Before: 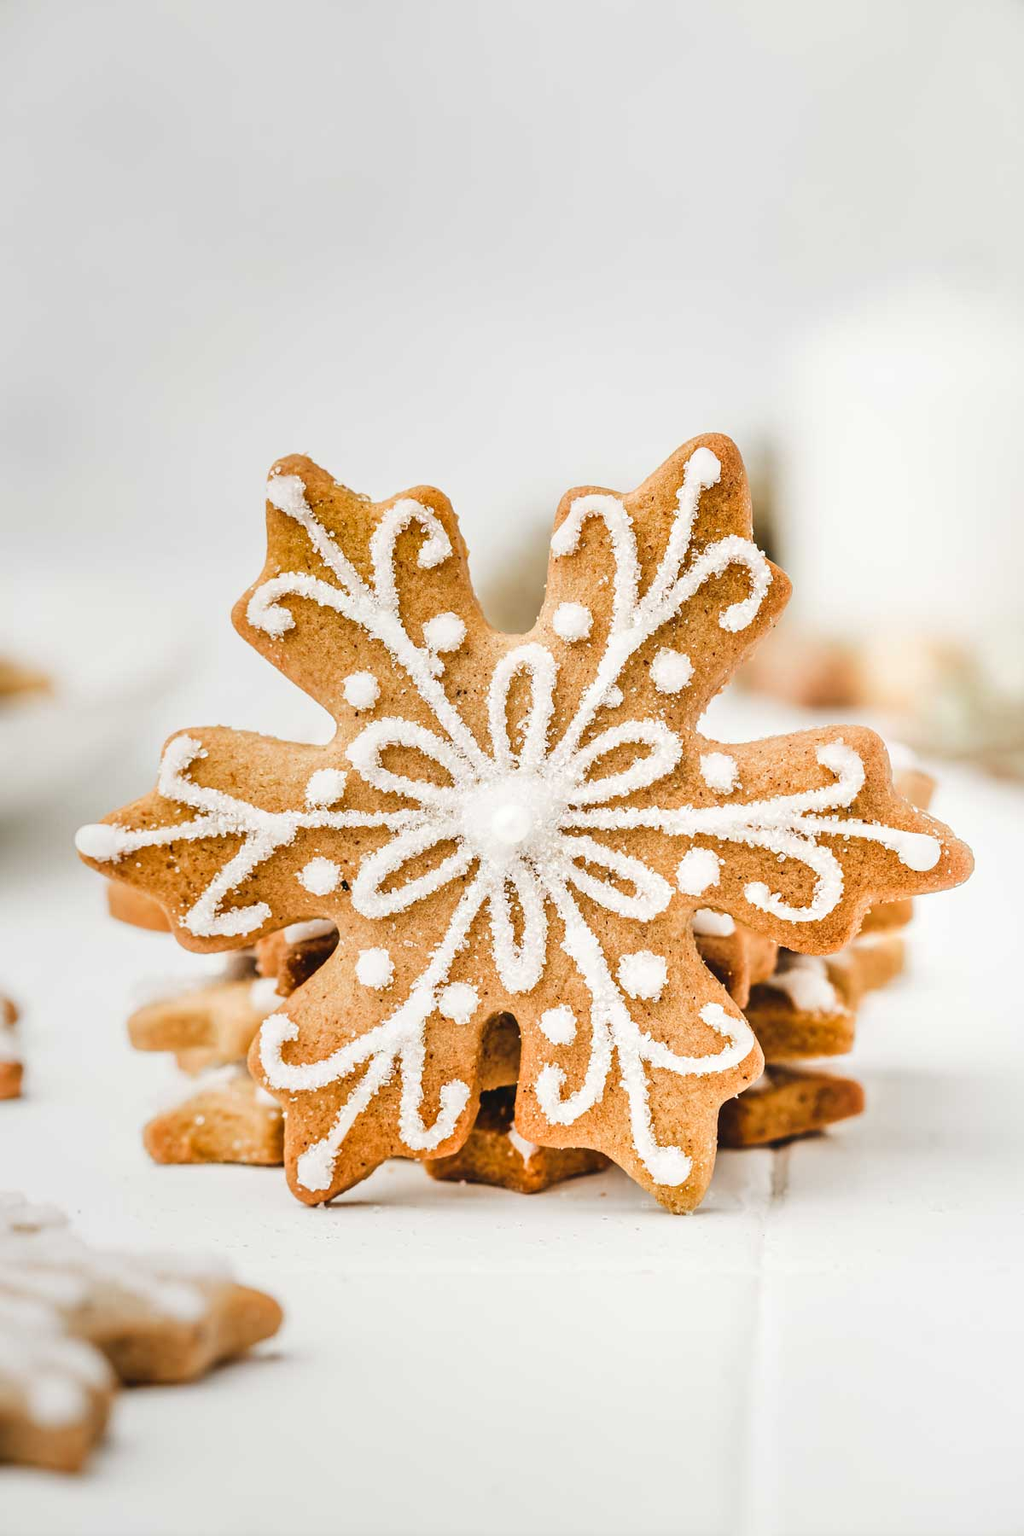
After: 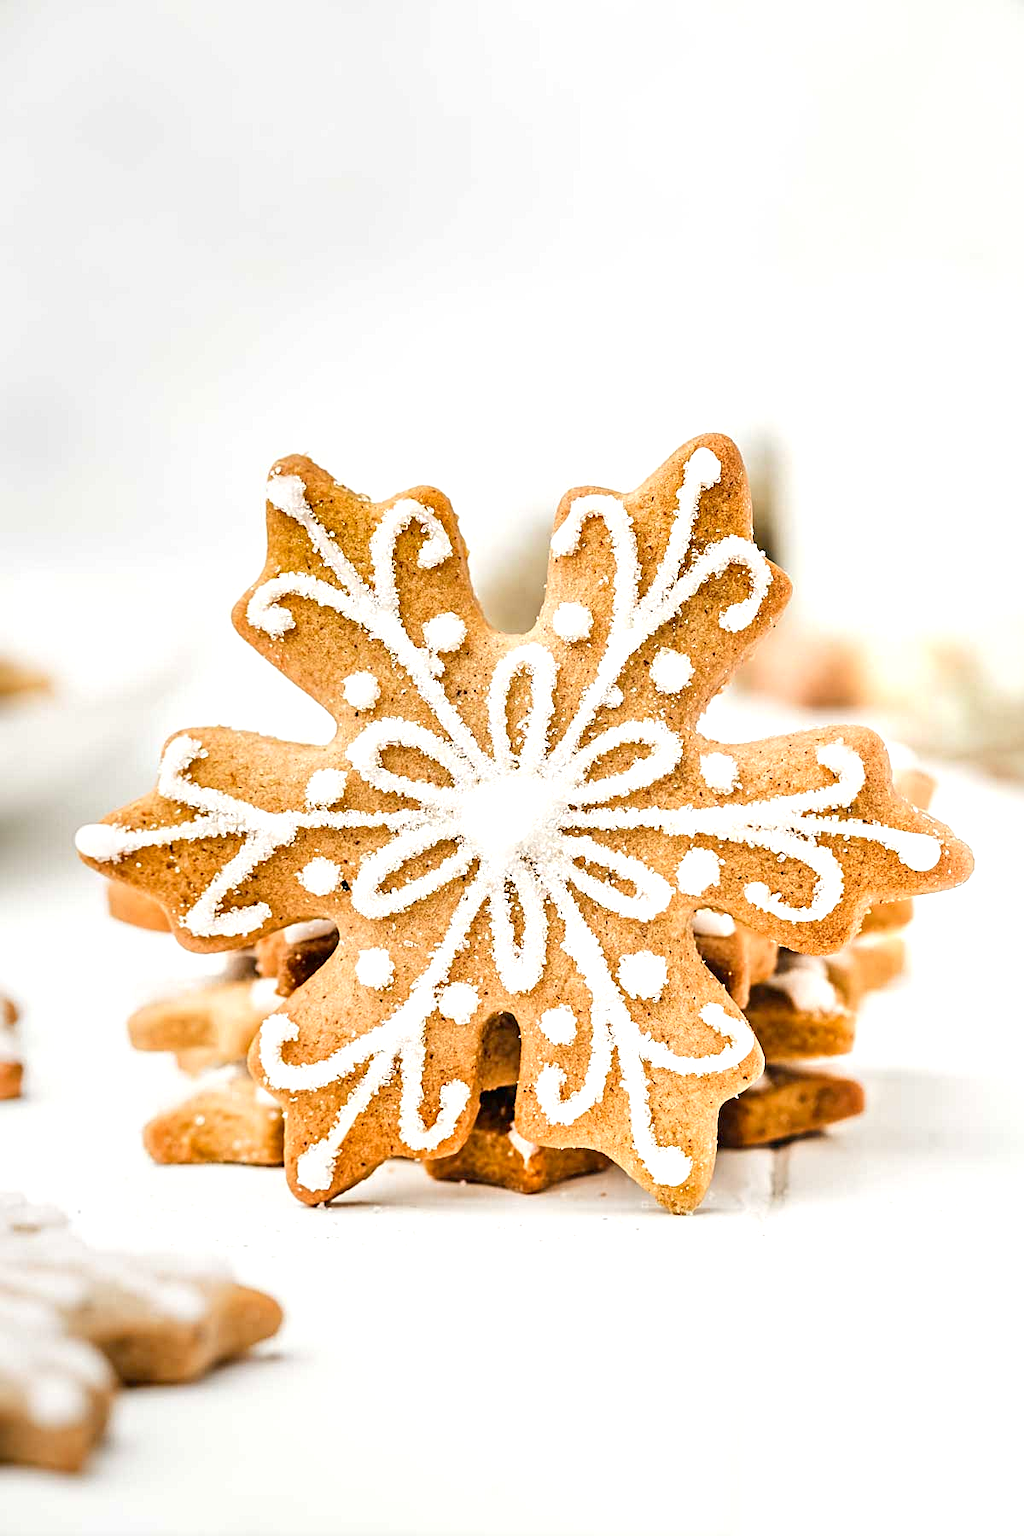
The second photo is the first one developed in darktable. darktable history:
exposure: black level correction 0.005, exposure 0.413 EV, compensate highlight preservation false
sharpen: radius 2.194, amount 0.387, threshold 0.075
